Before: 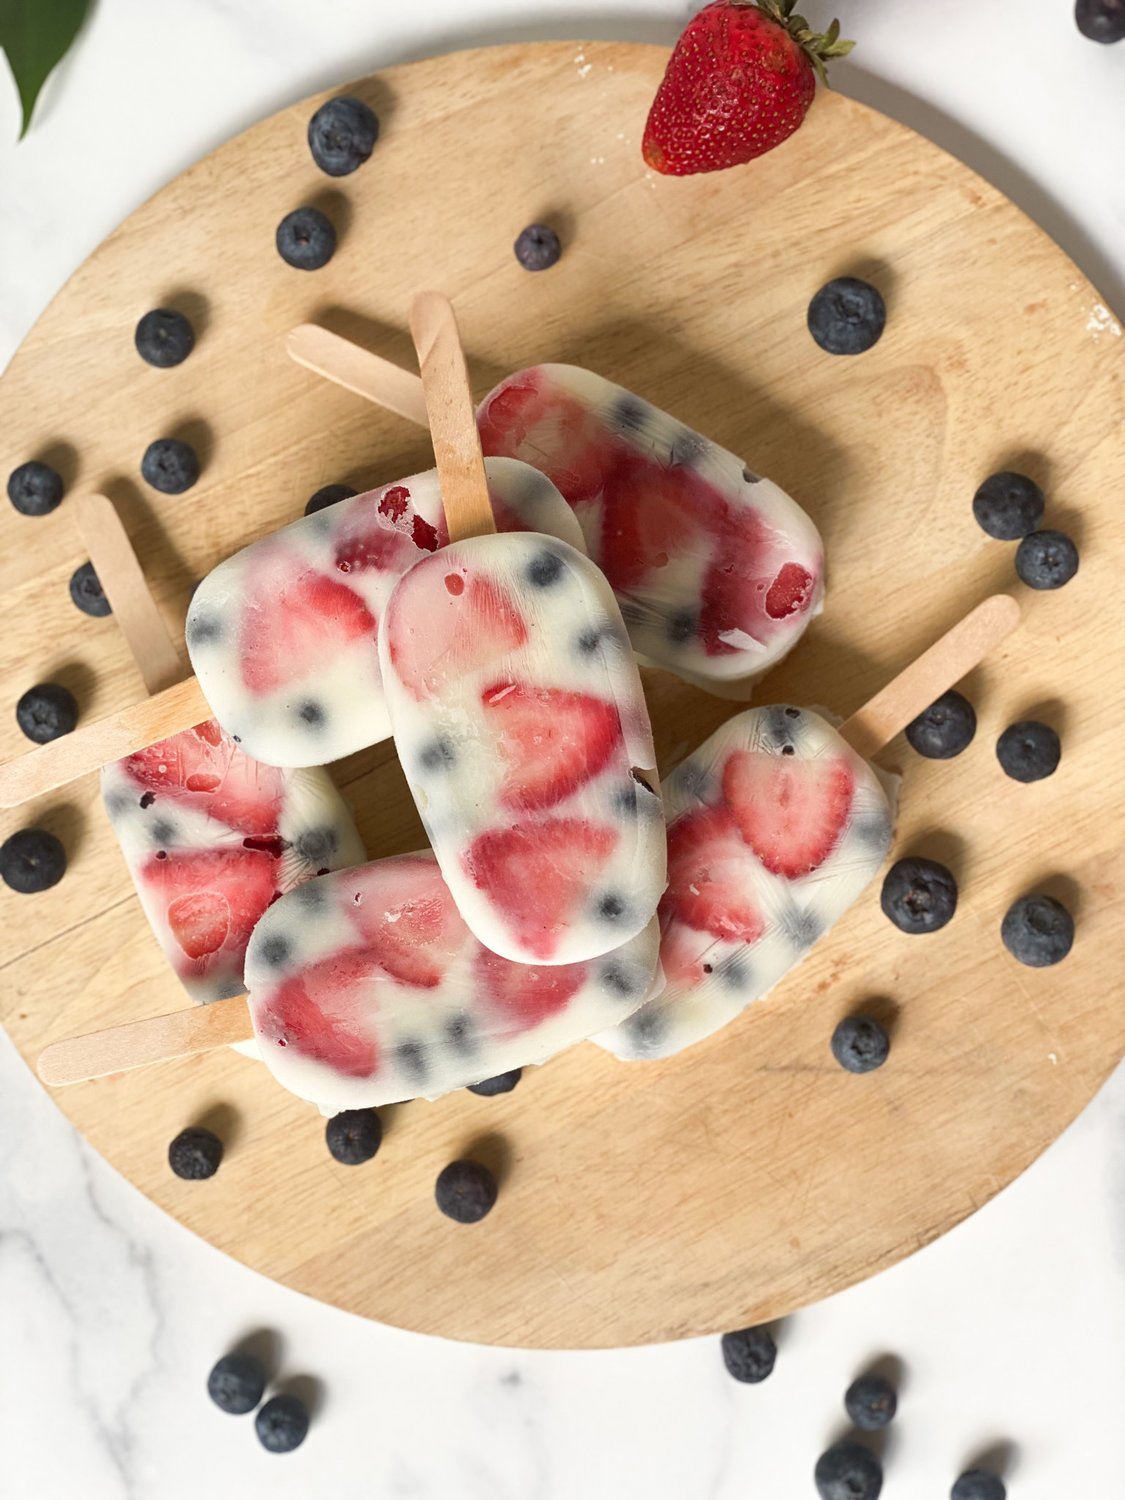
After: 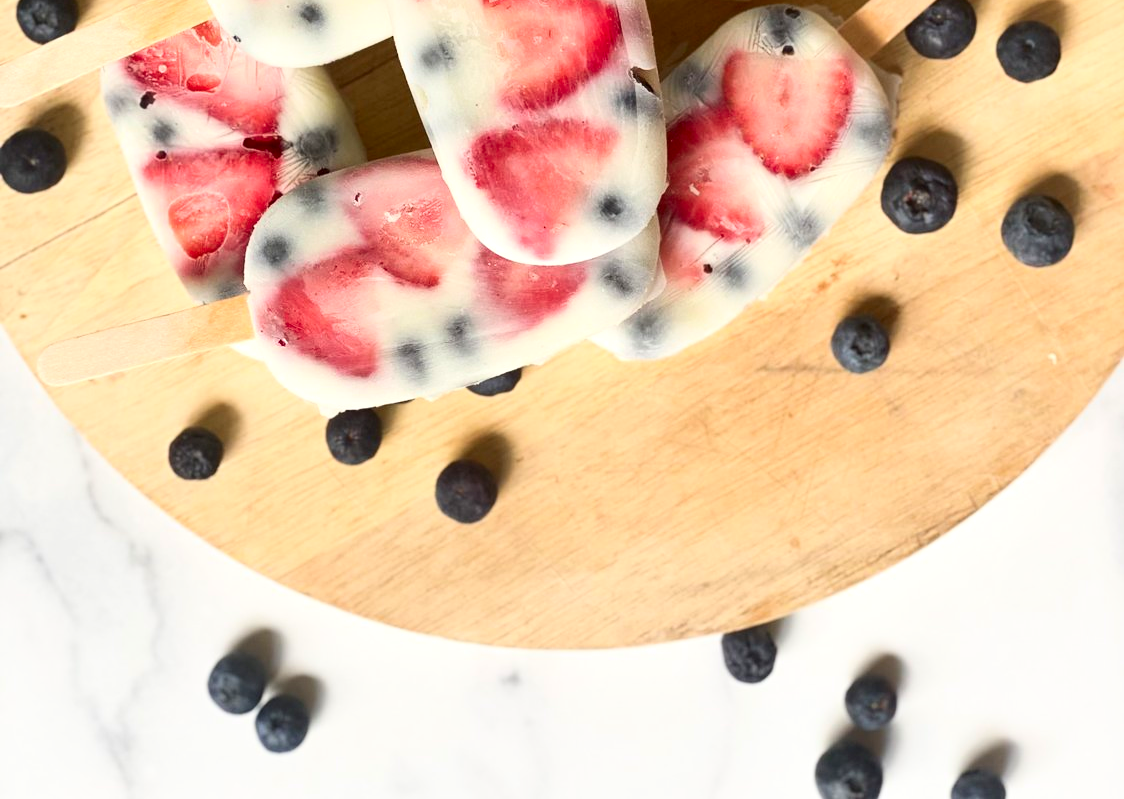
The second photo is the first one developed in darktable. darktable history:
crop and rotate: top 46.698%, right 0.081%
contrast brightness saturation: contrast 0.233, brightness 0.114, saturation 0.29
local contrast: mode bilateral grid, contrast 19, coarseness 50, detail 119%, midtone range 0.2
